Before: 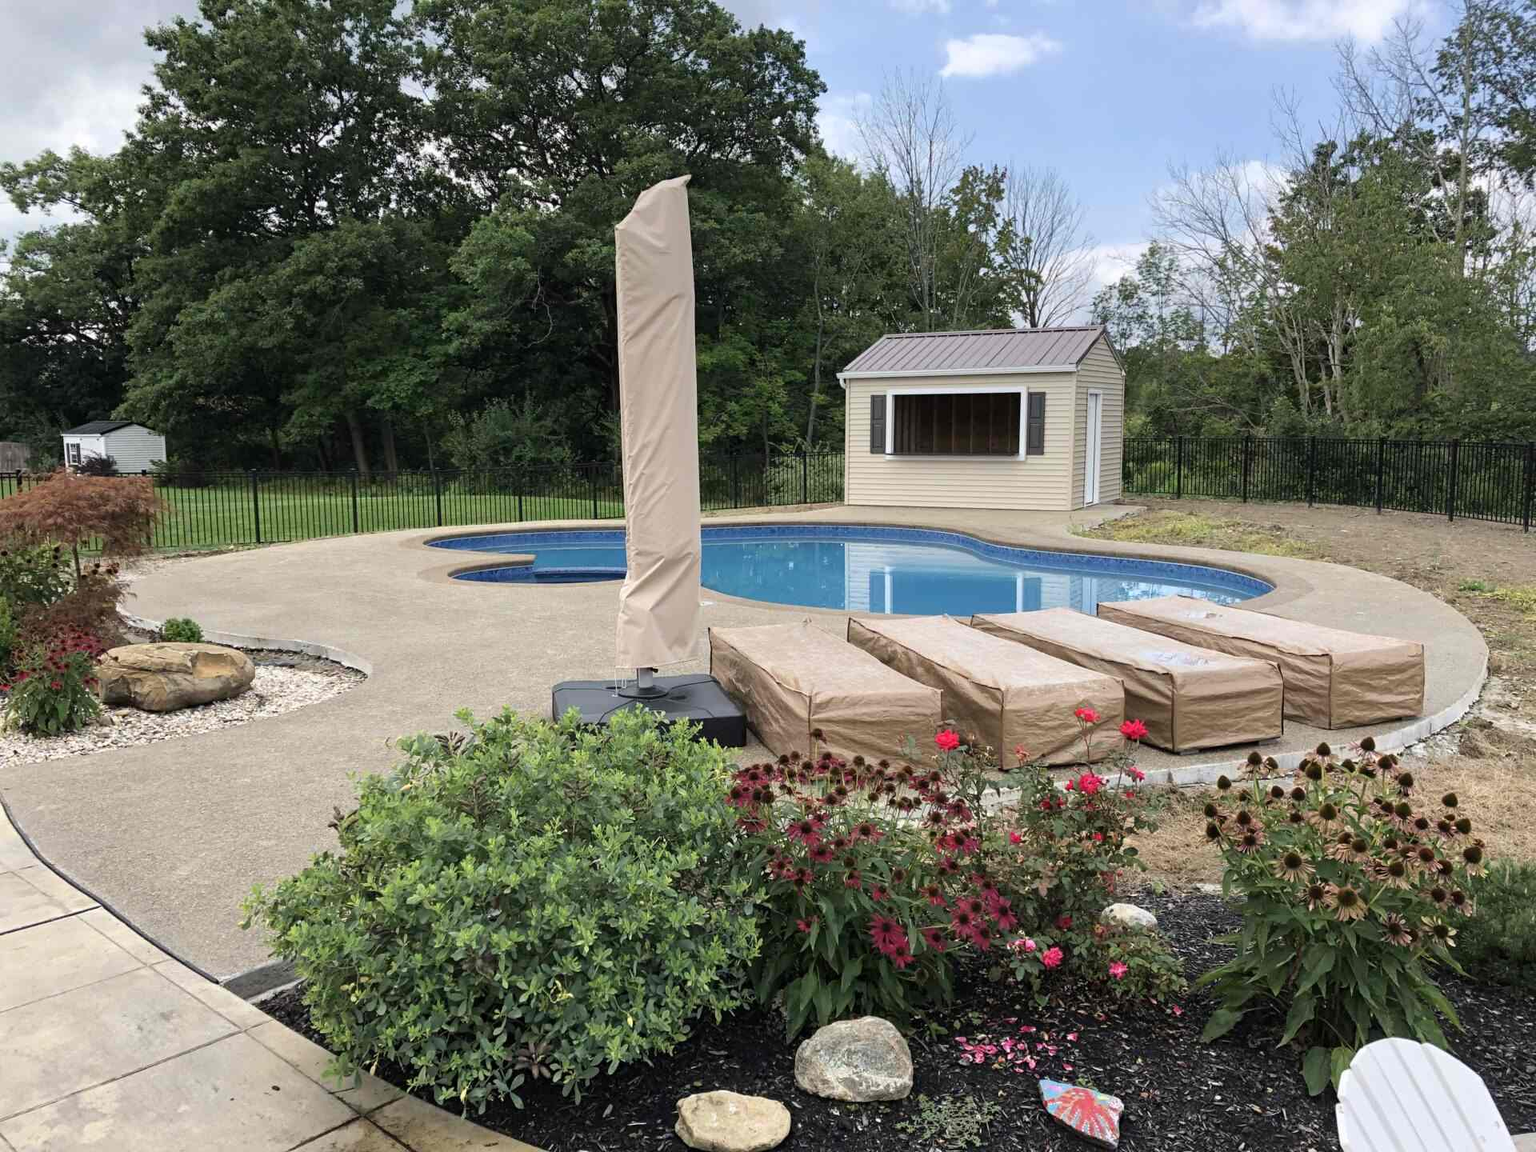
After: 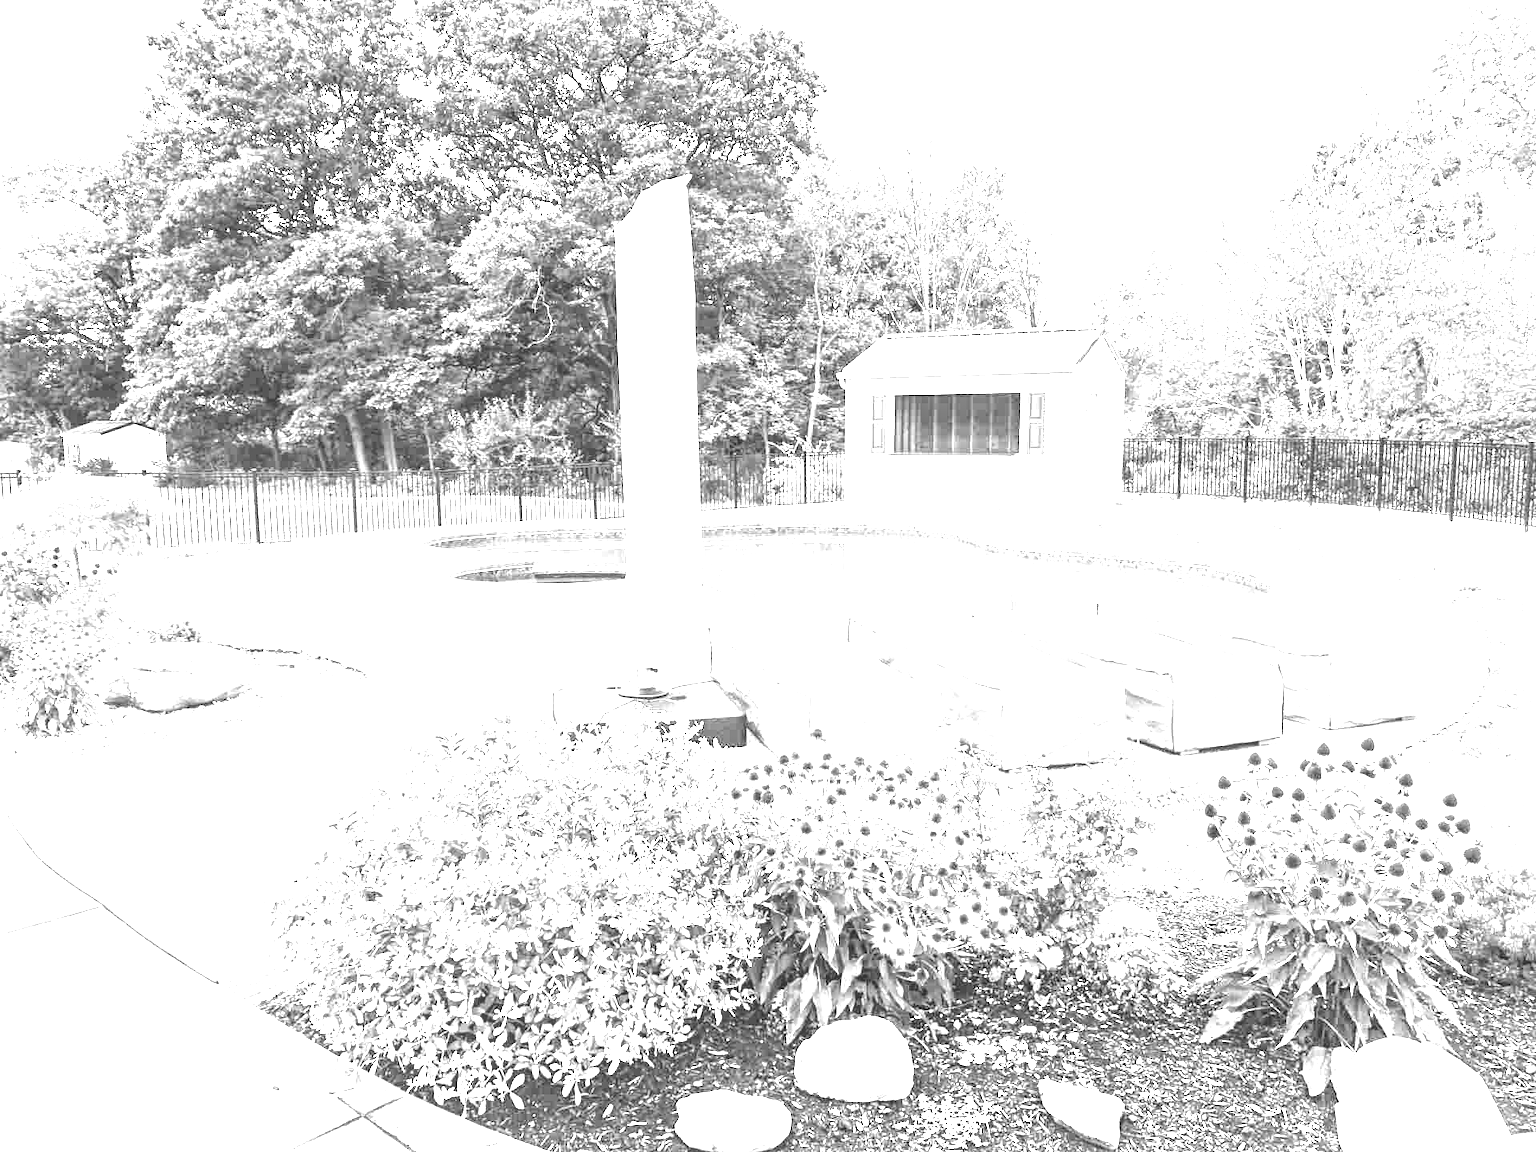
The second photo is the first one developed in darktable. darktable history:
exposure: black level correction 0, exposure 1.198 EV, compensate exposure bias true, compensate highlight preservation false
local contrast: on, module defaults
white balance: red 4.26, blue 1.802
monochrome: on, module defaults
